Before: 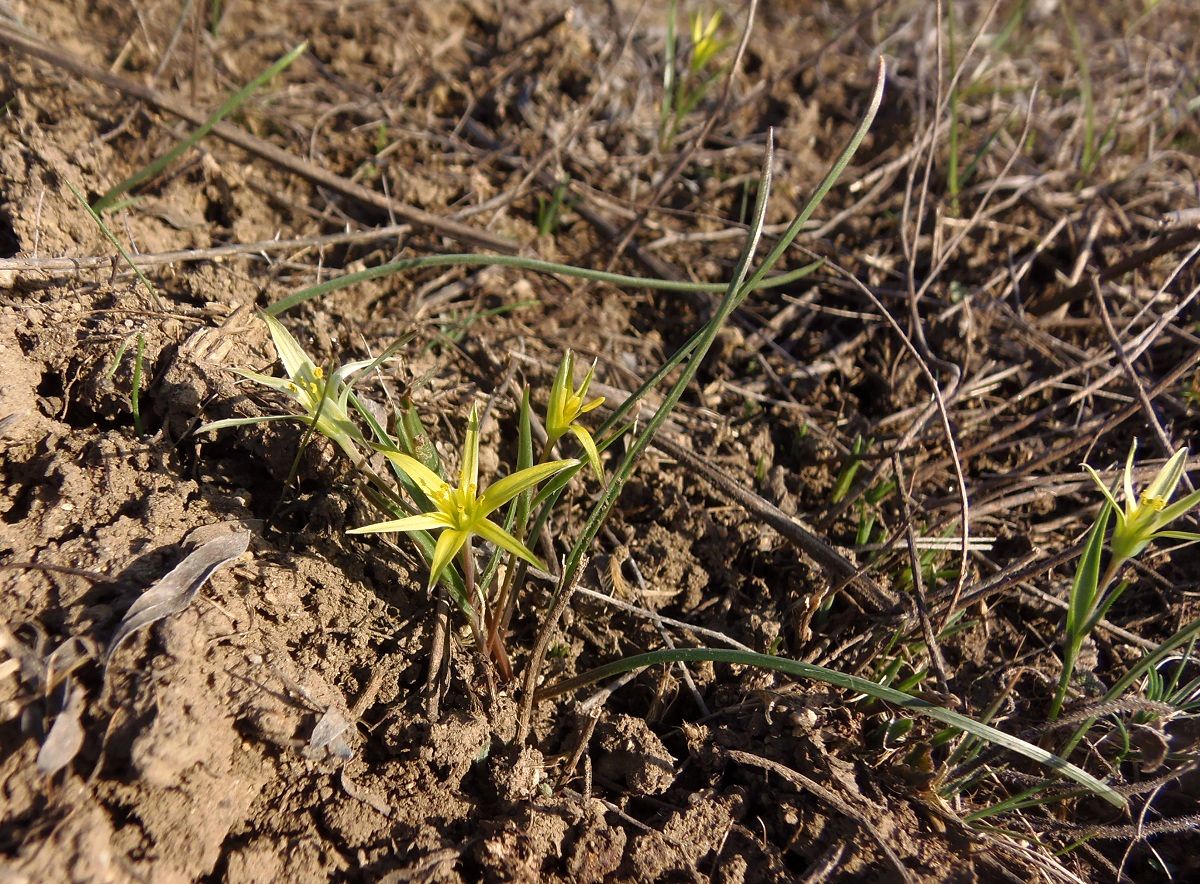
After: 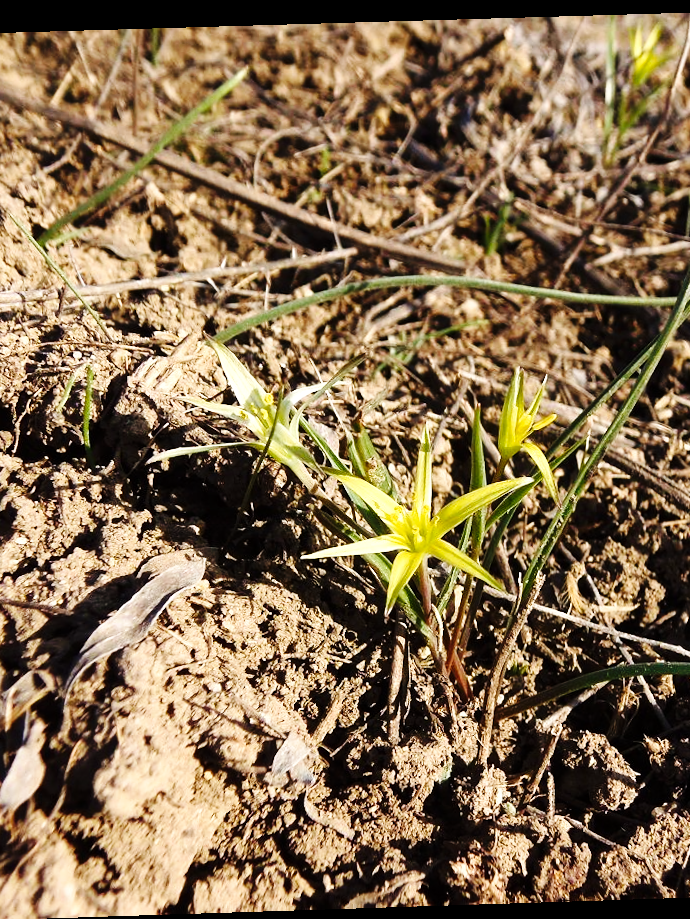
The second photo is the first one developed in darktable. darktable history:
crop: left 5.114%, right 38.589%
base curve: curves: ch0 [(0, 0) (0.036, 0.025) (0.121, 0.166) (0.206, 0.329) (0.605, 0.79) (1, 1)], preserve colors none
rotate and perspective: rotation -1.77°, lens shift (horizontal) 0.004, automatic cropping off
tone equalizer: -8 EV -0.417 EV, -7 EV -0.389 EV, -6 EV -0.333 EV, -5 EV -0.222 EV, -3 EV 0.222 EV, -2 EV 0.333 EV, -1 EV 0.389 EV, +0 EV 0.417 EV, edges refinement/feathering 500, mask exposure compensation -1.57 EV, preserve details no
